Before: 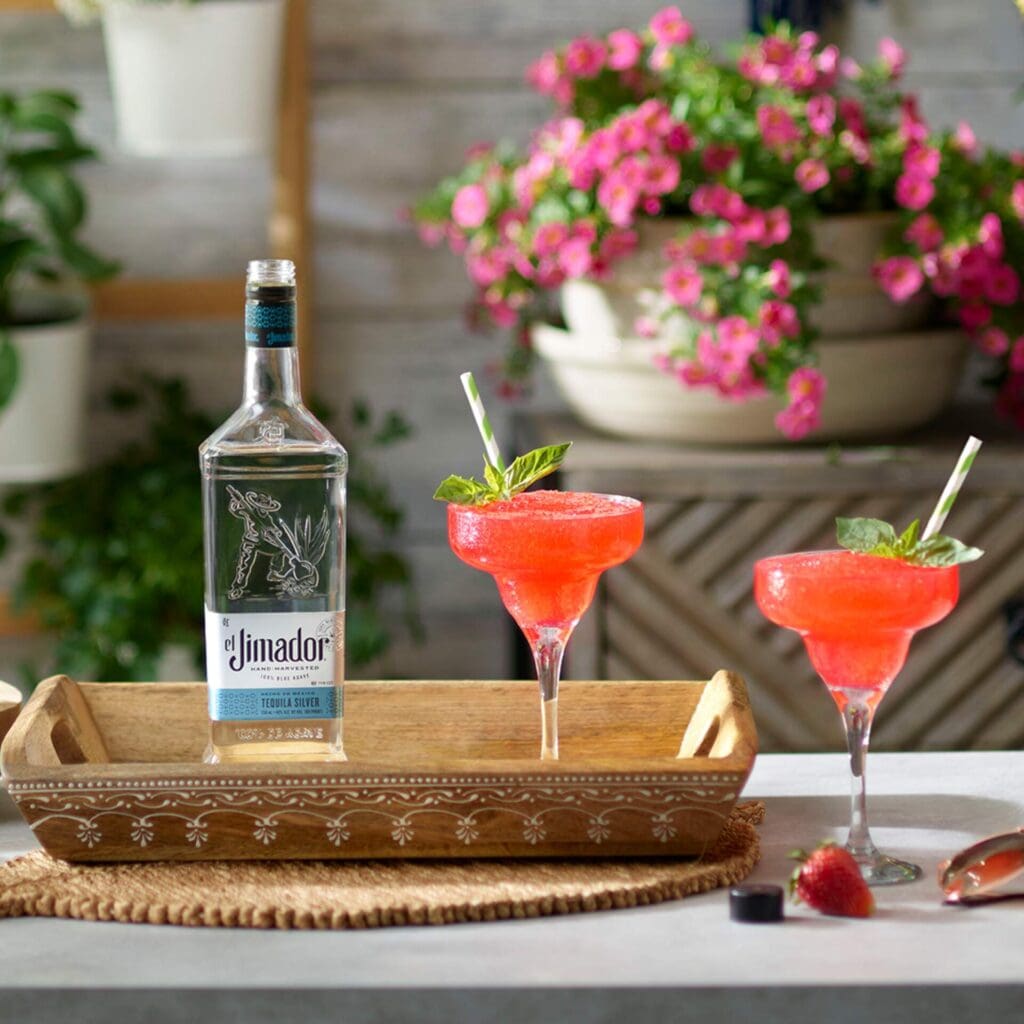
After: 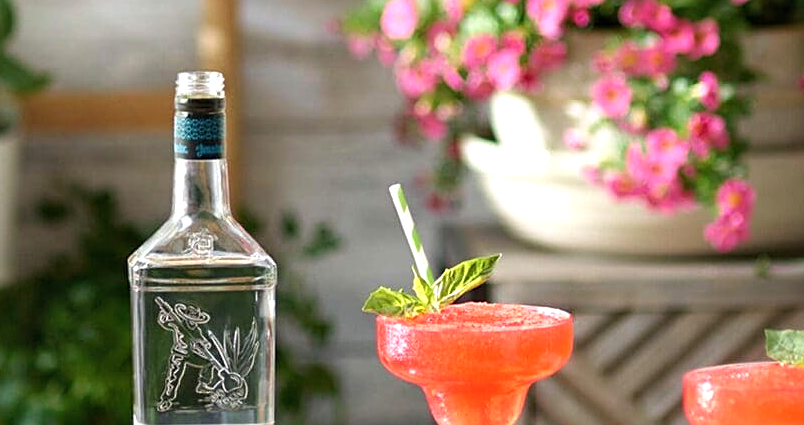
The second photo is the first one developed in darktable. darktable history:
sharpen: on, module defaults
crop: left 7.019%, top 18.427%, right 14.32%, bottom 40.062%
exposure: exposure 0.299 EV, compensate highlight preservation false
shadows and highlights: radius 45.39, white point adjustment 6.5, compress 80%, soften with gaussian
